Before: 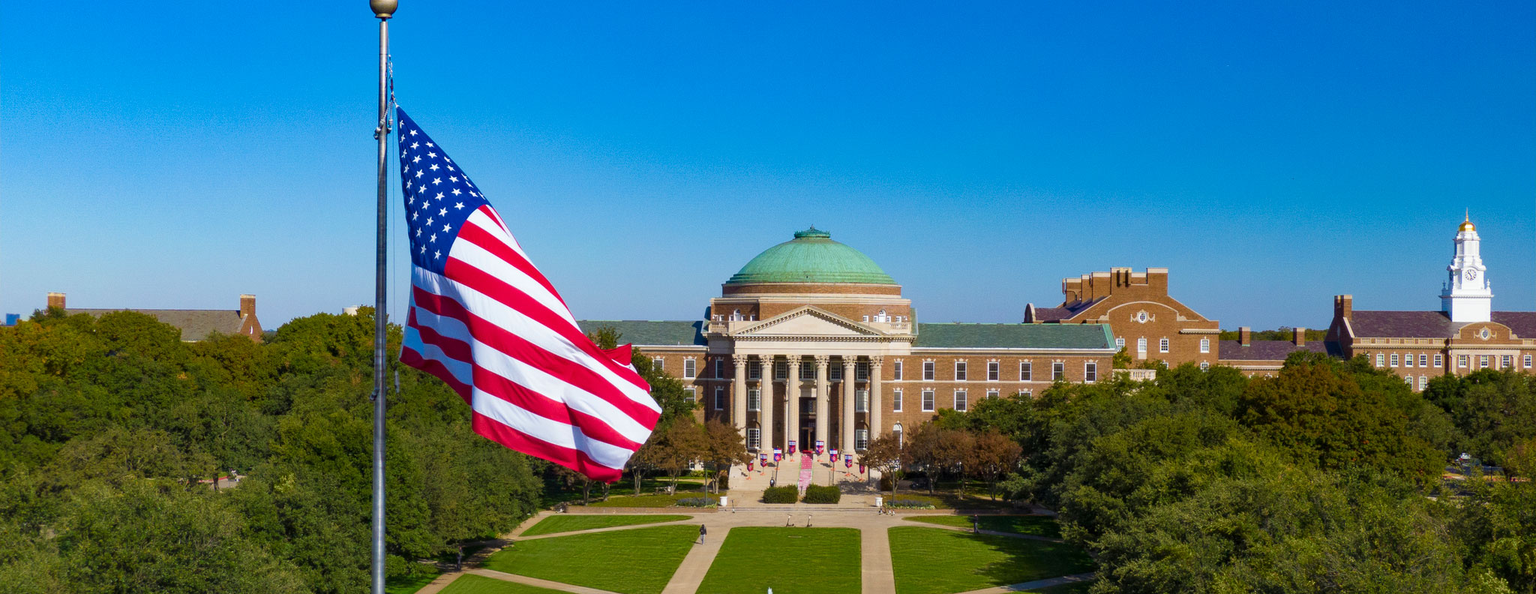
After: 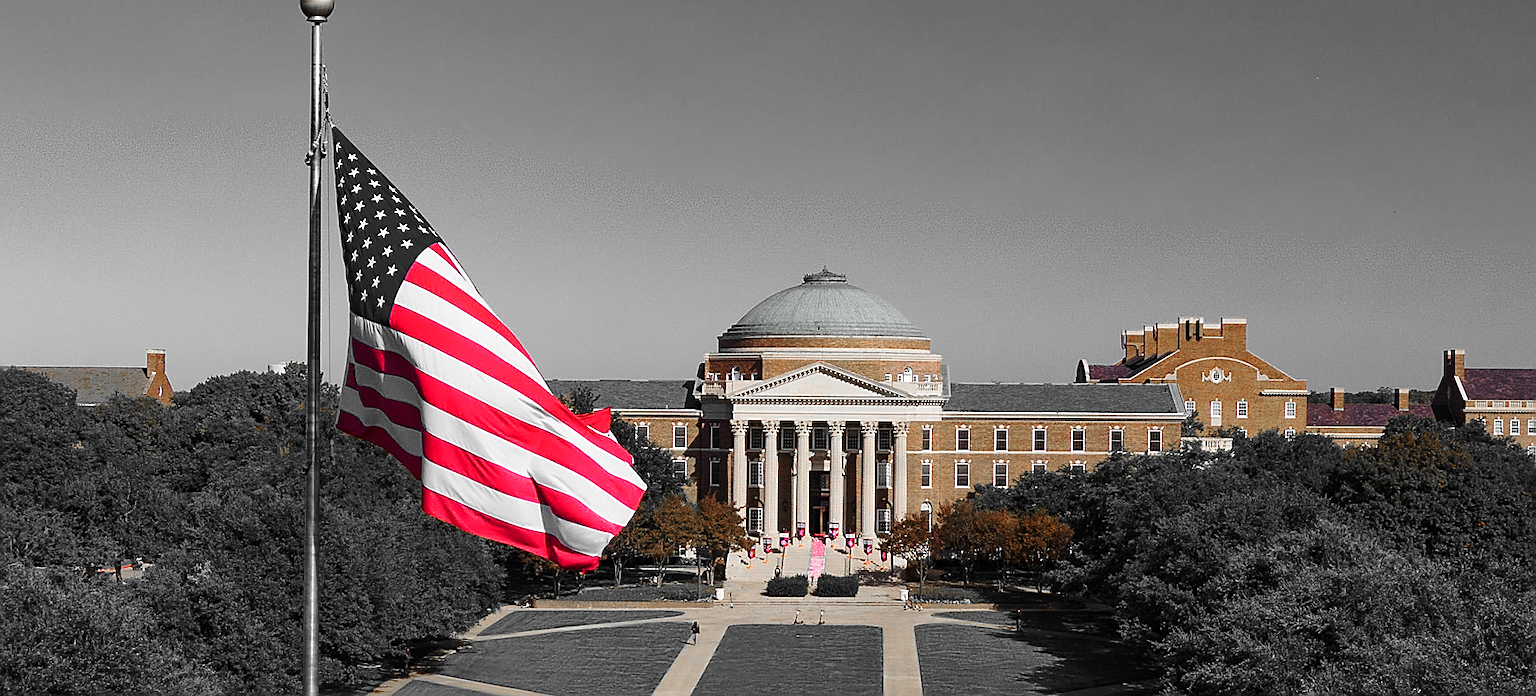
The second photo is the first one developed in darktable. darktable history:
crop: left 7.598%, right 7.873%
sharpen: radius 1.4, amount 1.25, threshold 0.7
base curve: curves: ch0 [(0, 0) (0.073, 0.04) (0.157, 0.139) (0.492, 0.492) (0.758, 0.758) (1, 1)], preserve colors none
color zones: curves: ch0 [(0, 0.65) (0.096, 0.644) (0.221, 0.539) (0.429, 0.5) (0.571, 0.5) (0.714, 0.5) (0.857, 0.5) (1, 0.65)]; ch1 [(0, 0.5) (0.143, 0.5) (0.257, -0.002) (0.429, 0.04) (0.571, -0.001) (0.714, -0.015) (0.857, 0.024) (1, 0.5)]
